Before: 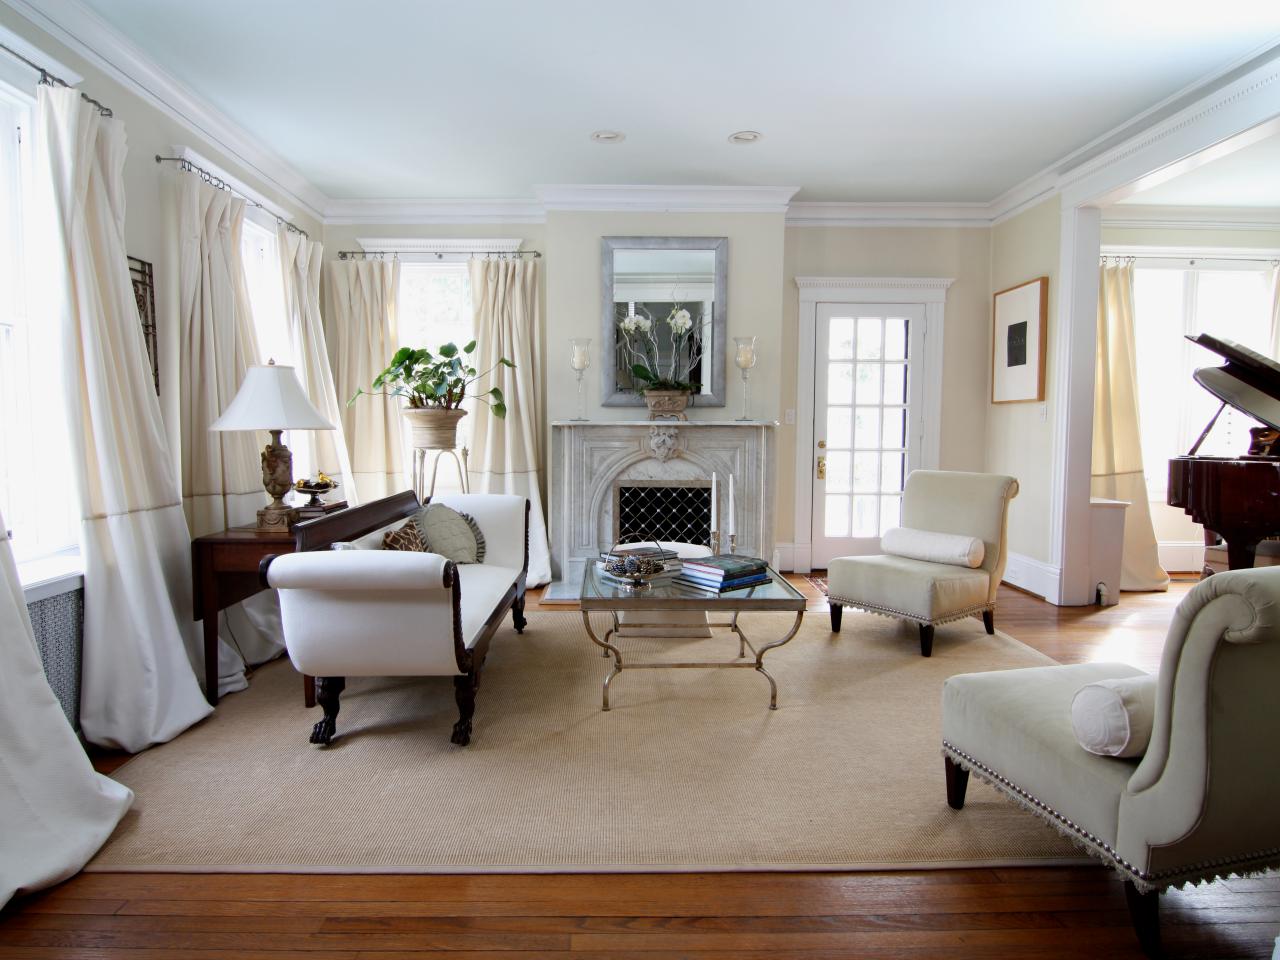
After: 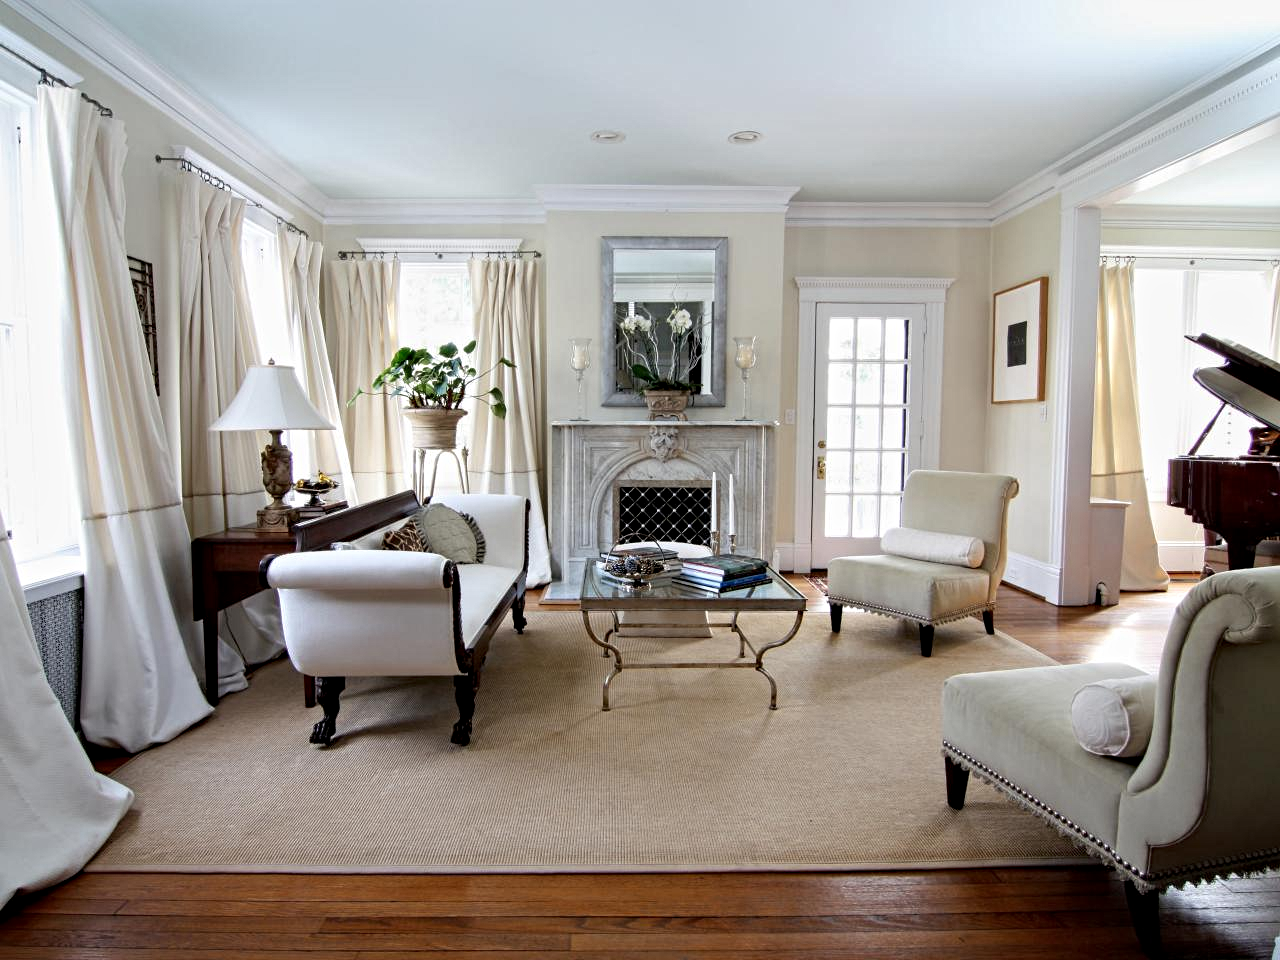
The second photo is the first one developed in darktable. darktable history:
contrast equalizer: octaves 7, y [[0.502, 0.517, 0.543, 0.576, 0.611, 0.631], [0.5 ×6], [0.5 ×6], [0 ×6], [0 ×6]]
tone equalizer: on, module defaults
